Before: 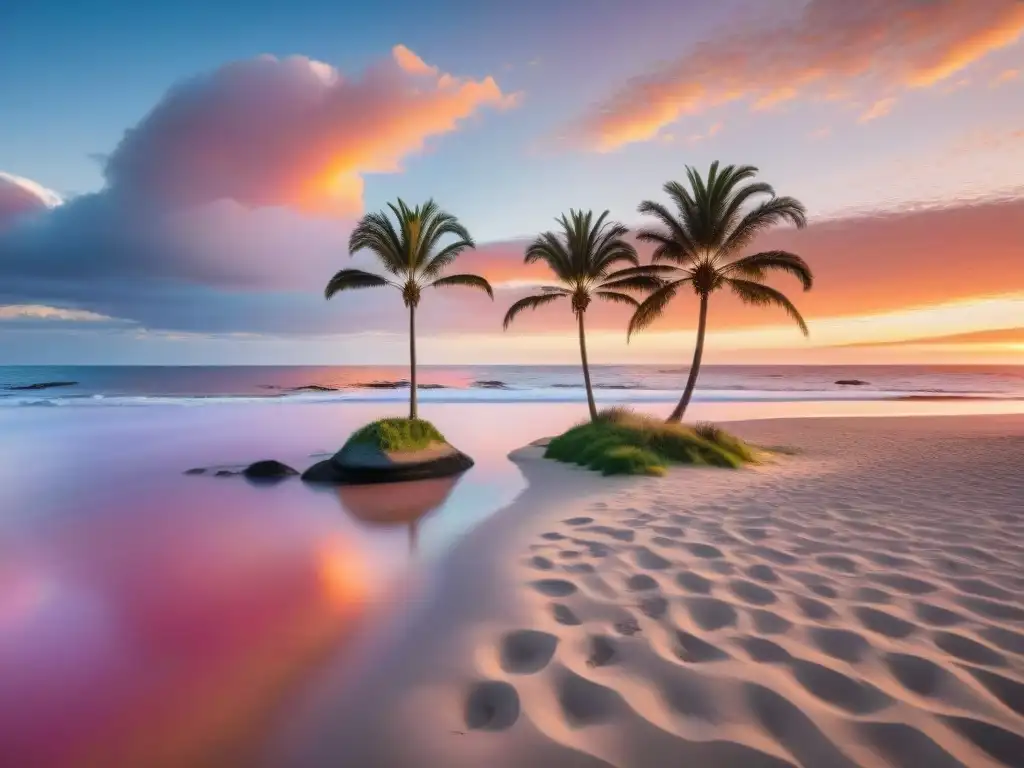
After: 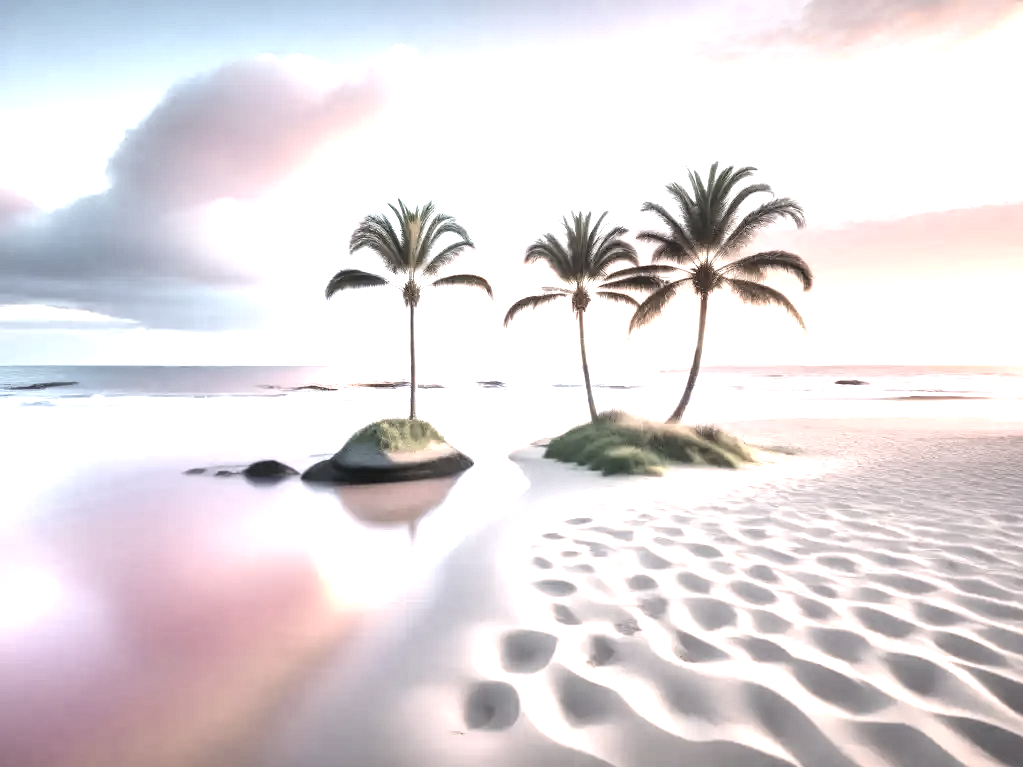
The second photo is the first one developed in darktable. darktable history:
crop and rotate: left 0.068%, bottom 0.008%
exposure: black level correction 0, exposure 1.951 EV, compensate exposure bias true, compensate highlight preservation false
color correction: highlights b* 0.021, saturation 0.291
